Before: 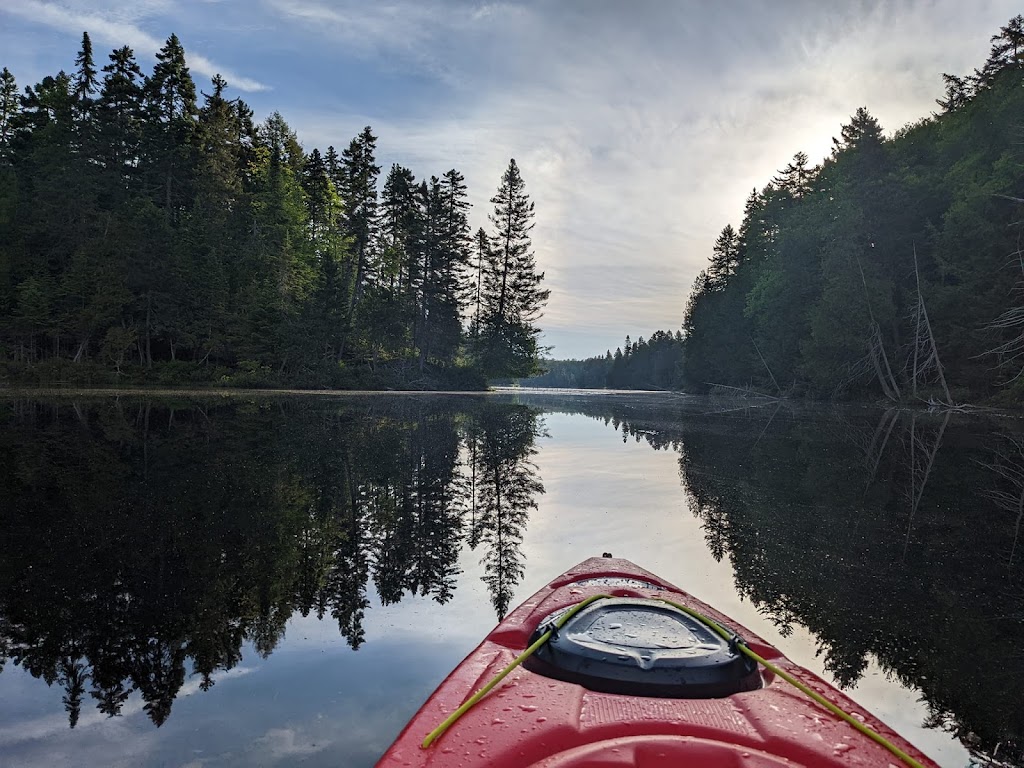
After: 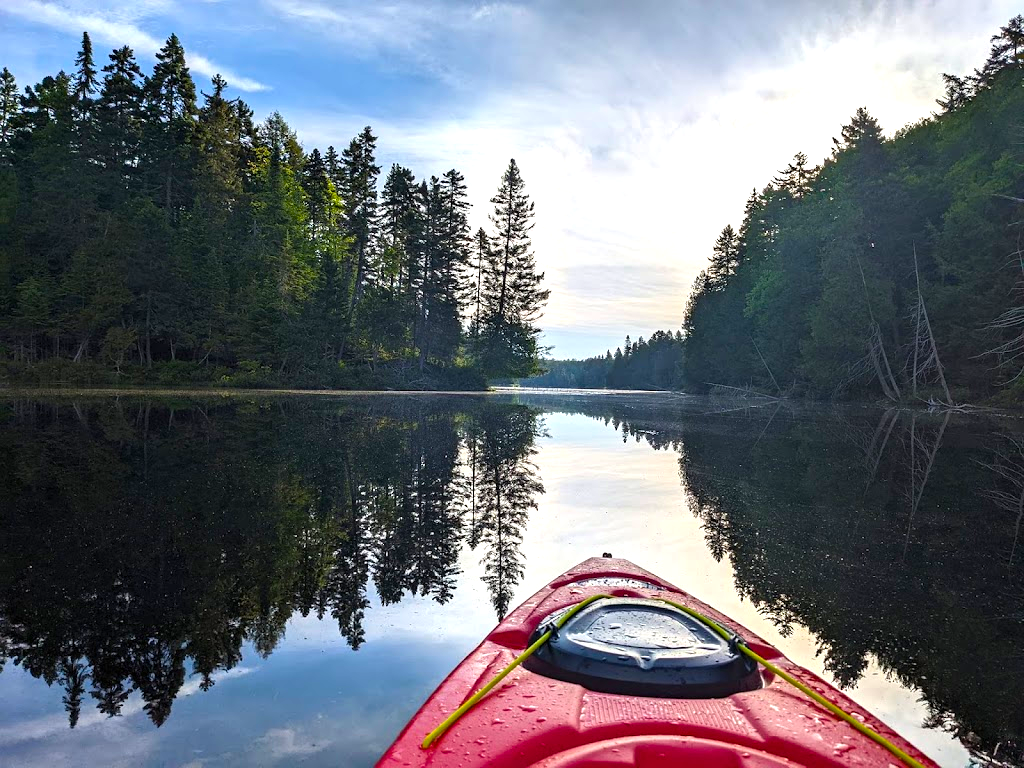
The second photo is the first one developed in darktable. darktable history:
color balance rgb: perceptual saturation grading › global saturation 50.571%, perceptual brilliance grading › global brilliance 20.491%, global vibrance 14.393%
